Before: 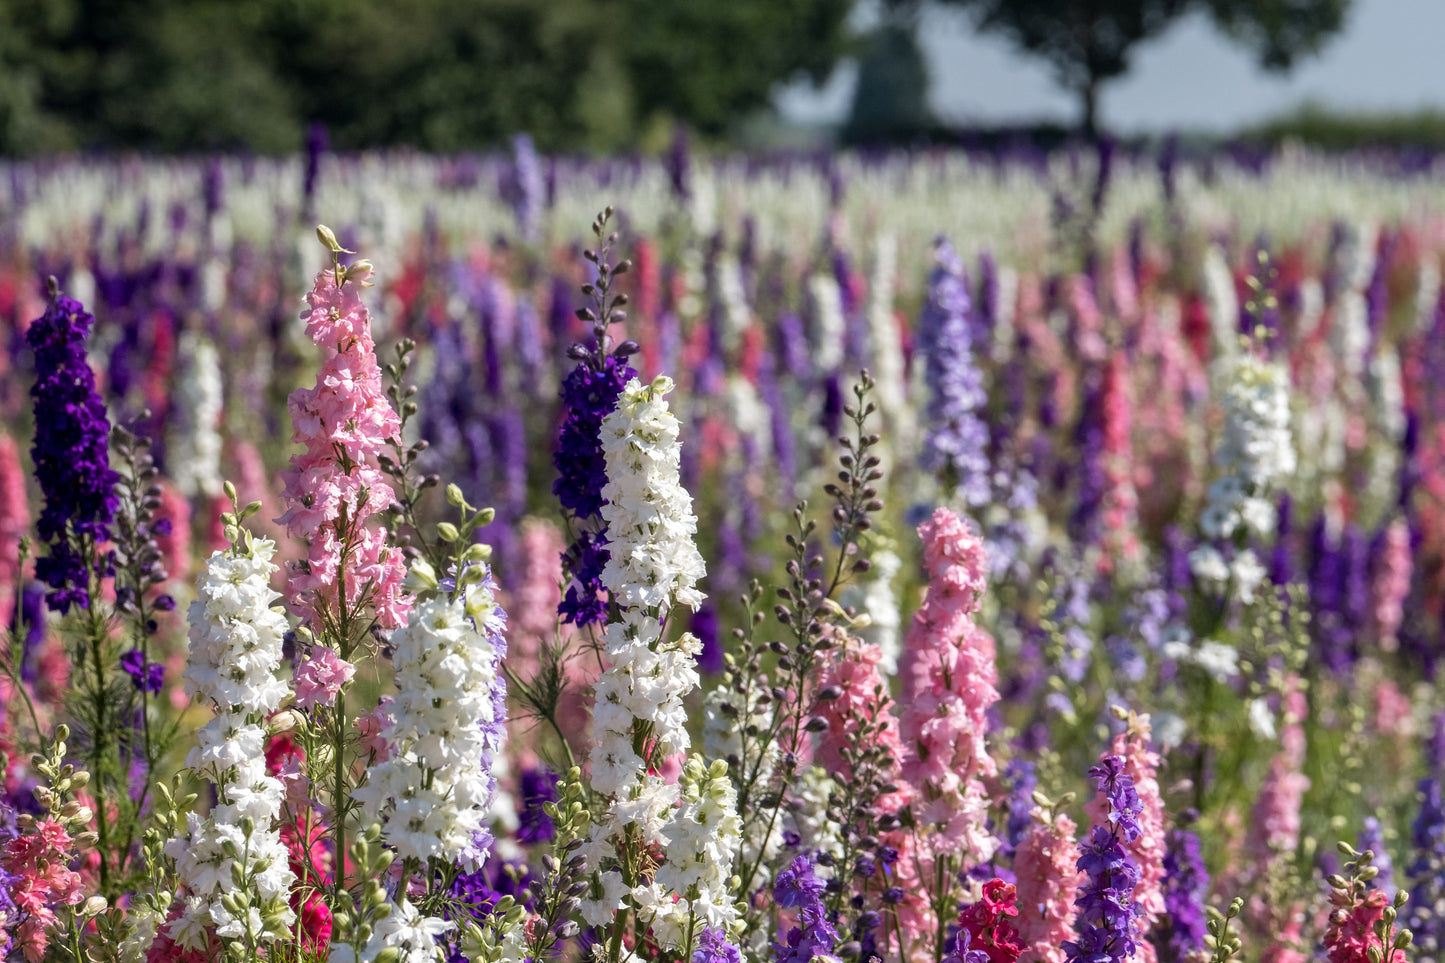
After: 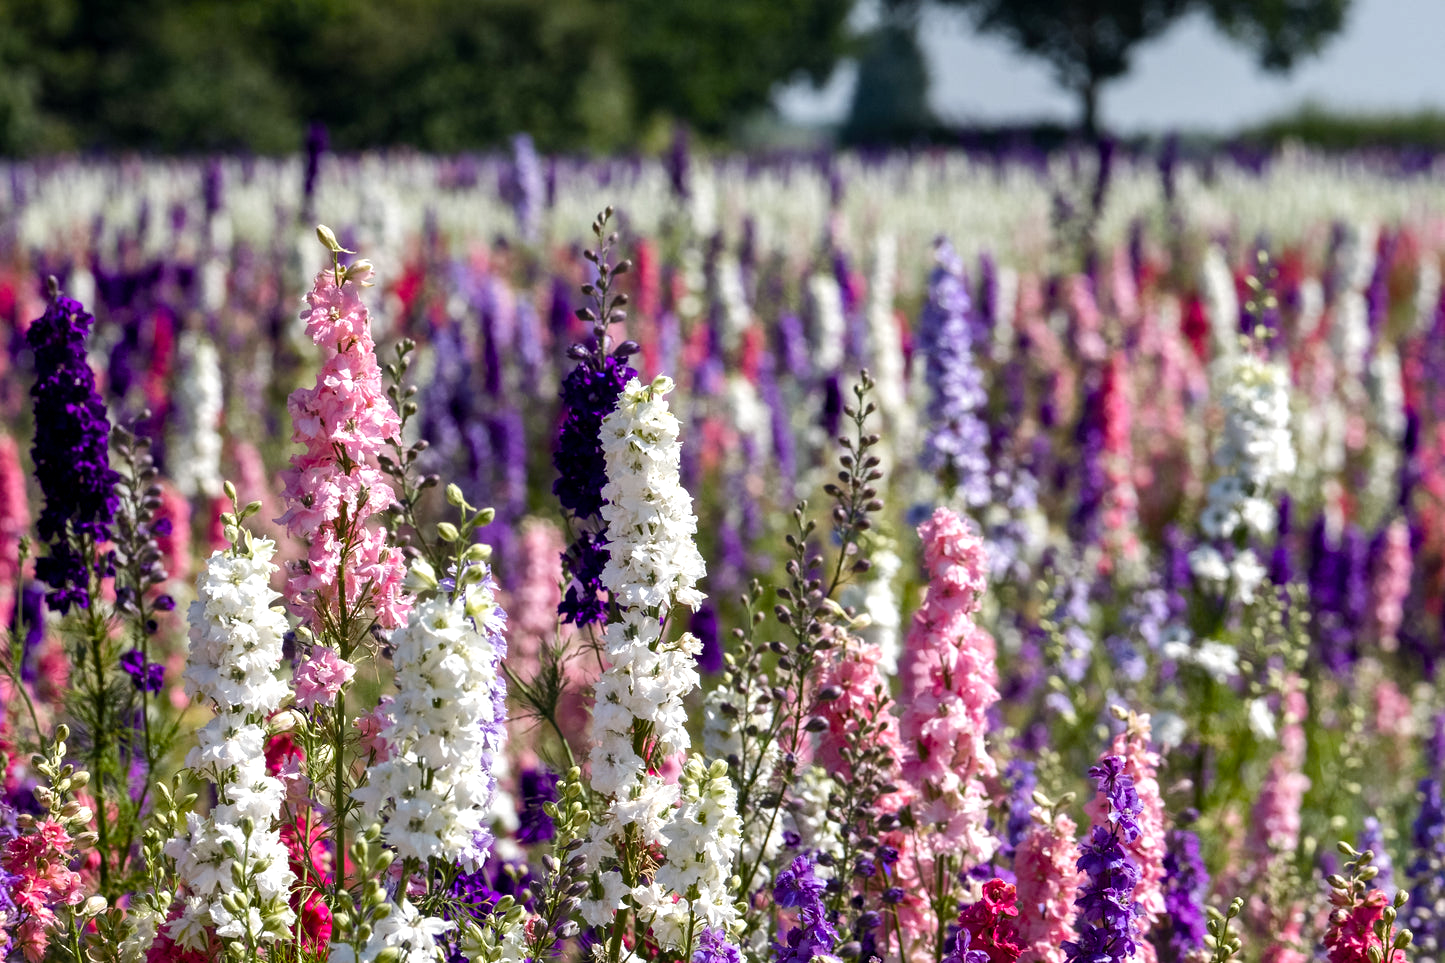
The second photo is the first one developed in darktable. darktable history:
tone equalizer: -8 EV -0.417 EV, -7 EV -0.389 EV, -6 EV -0.333 EV, -5 EV -0.222 EV, -3 EV 0.222 EV, -2 EV 0.333 EV, -1 EV 0.389 EV, +0 EV 0.417 EV, edges refinement/feathering 500, mask exposure compensation -1.57 EV, preserve details no
color balance rgb: perceptual saturation grading › global saturation 20%, perceptual saturation grading › highlights -25%, perceptual saturation grading › shadows 50%, global vibrance -25%
